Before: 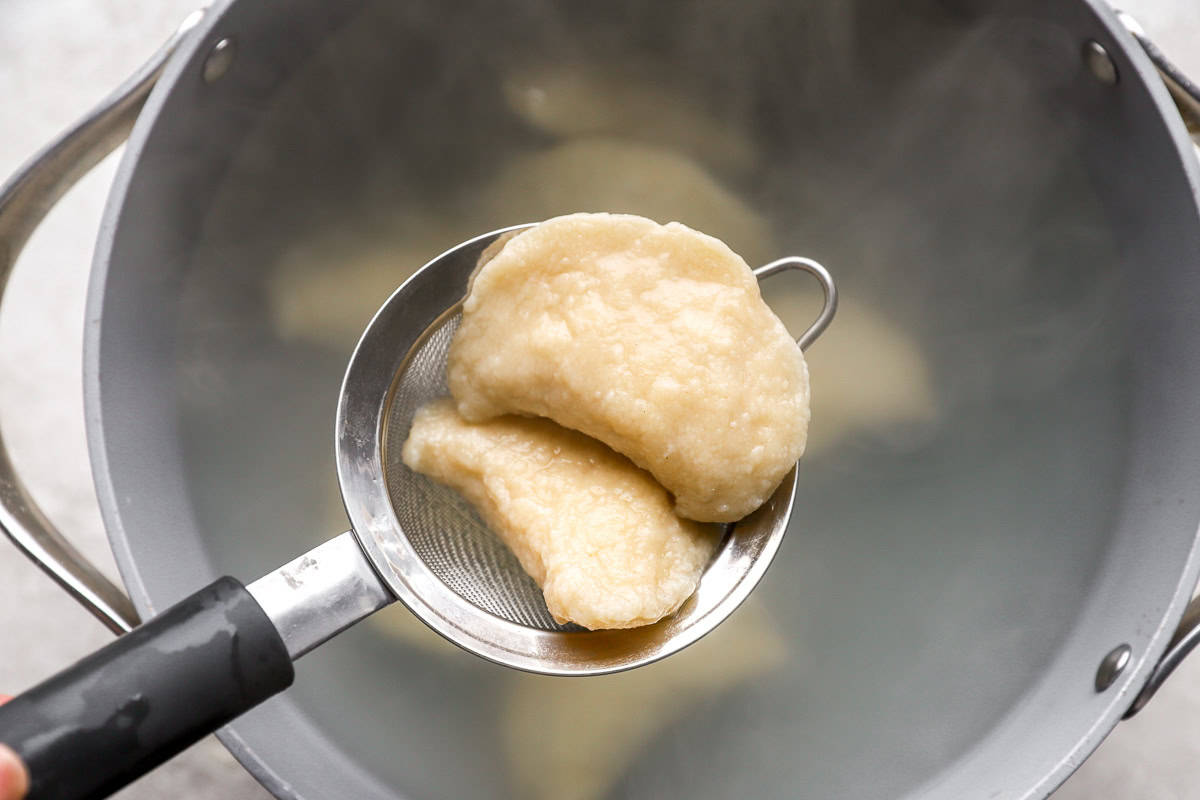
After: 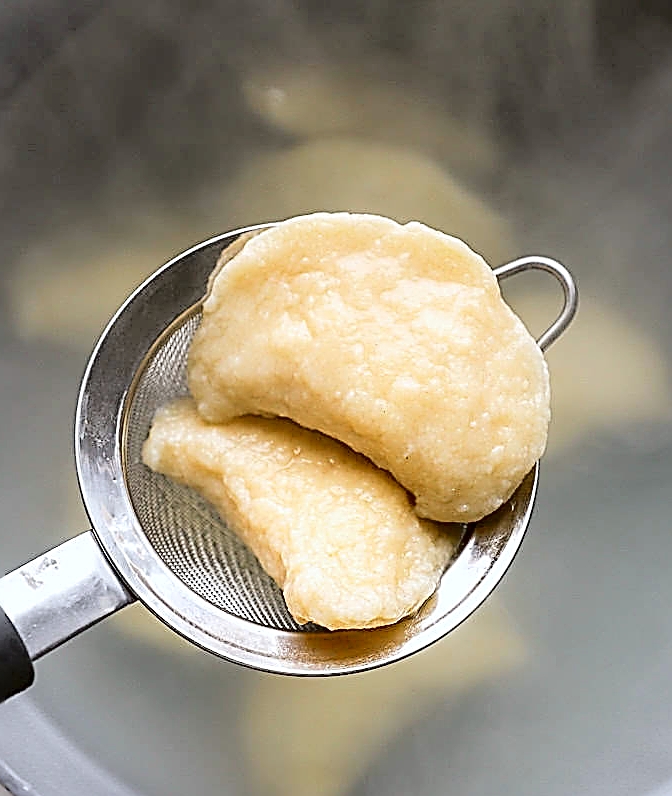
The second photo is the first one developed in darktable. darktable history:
tone curve: curves: ch0 [(0, 0) (0.058, 0.039) (0.168, 0.123) (0.282, 0.327) (0.45, 0.534) (0.676, 0.751) (0.89, 0.919) (1, 1)]; ch1 [(0, 0) (0.094, 0.081) (0.285, 0.299) (0.385, 0.403) (0.447, 0.455) (0.495, 0.496) (0.544, 0.552) (0.589, 0.612) (0.722, 0.728) (1, 1)]; ch2 [(0, 0) (0.257, 0.217) (0.43, 0.421) (0.498, 0.507) (0.531, 0.544) (0.56, 0.579) (0.625, 0.66) (1, 1)], color space Lab, independent channels, preserve colors none
white balance: red 0.967, blue 1.049
sharpen: amount 1.861
crop: left 21.674%, right 22.086%
